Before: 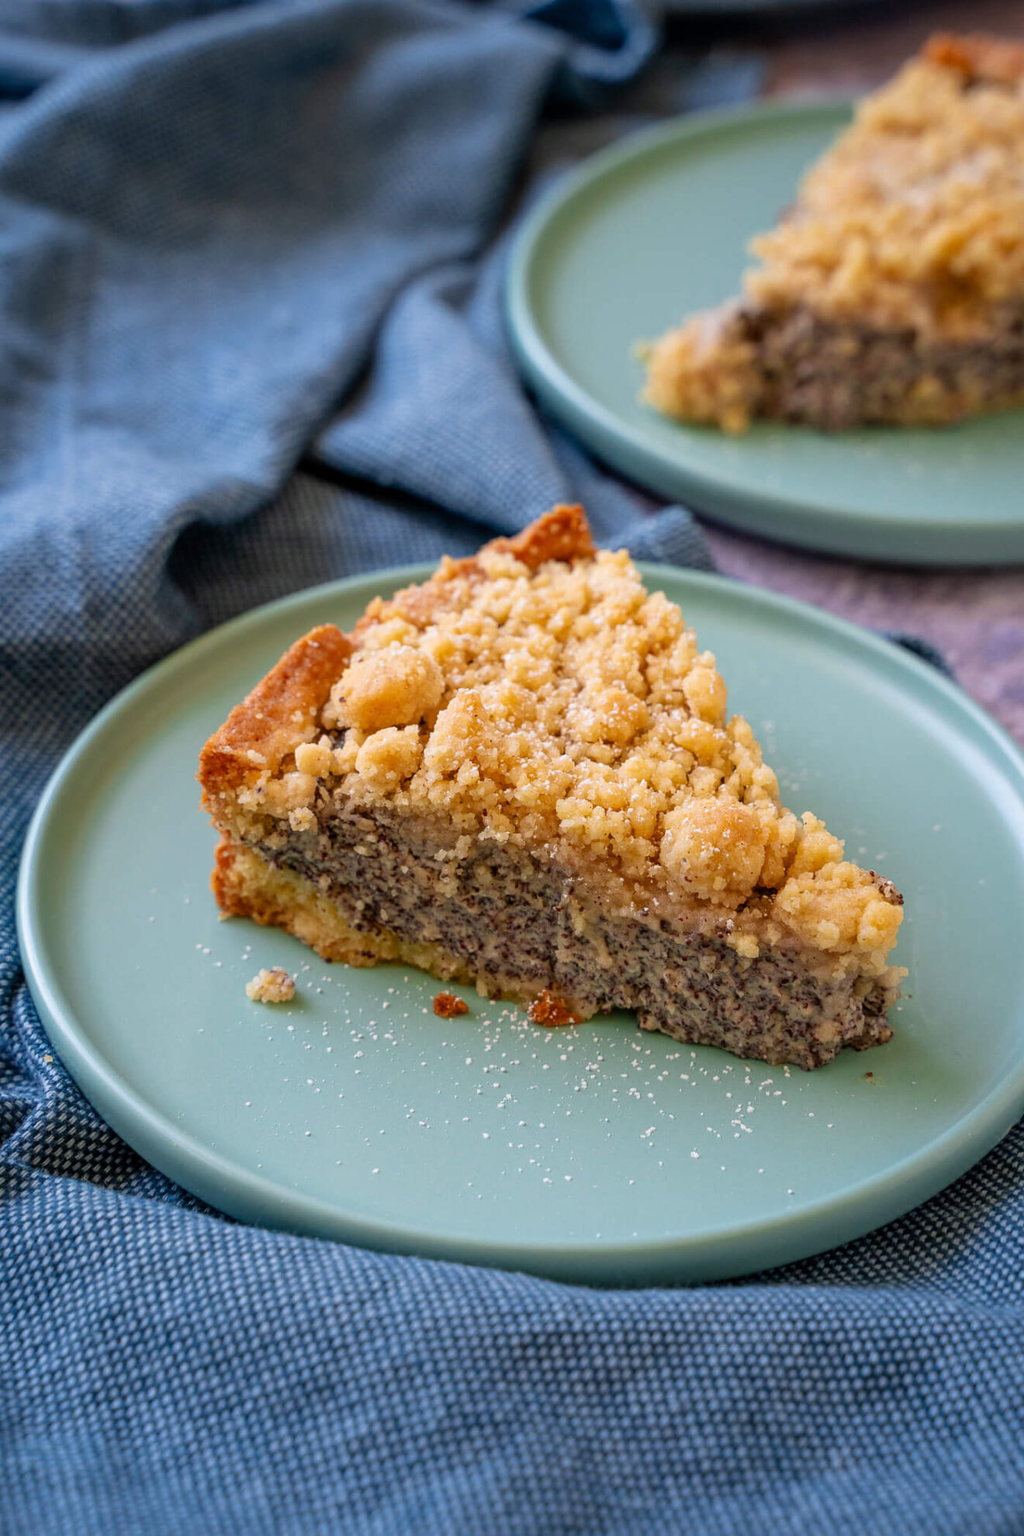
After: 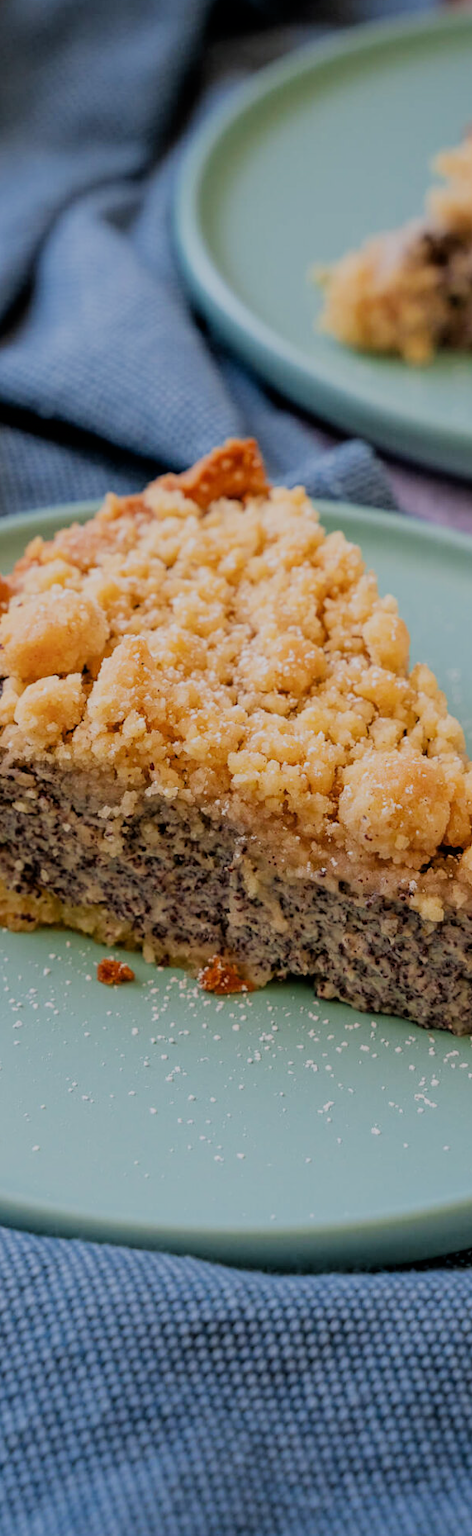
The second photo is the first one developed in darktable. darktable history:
crop: left 33.452%, top 6.025%, right 23.155%
filmic rgb: black relative exposure -6.98 EV, white relative exposure 5.63 EV, hardness 2.86
